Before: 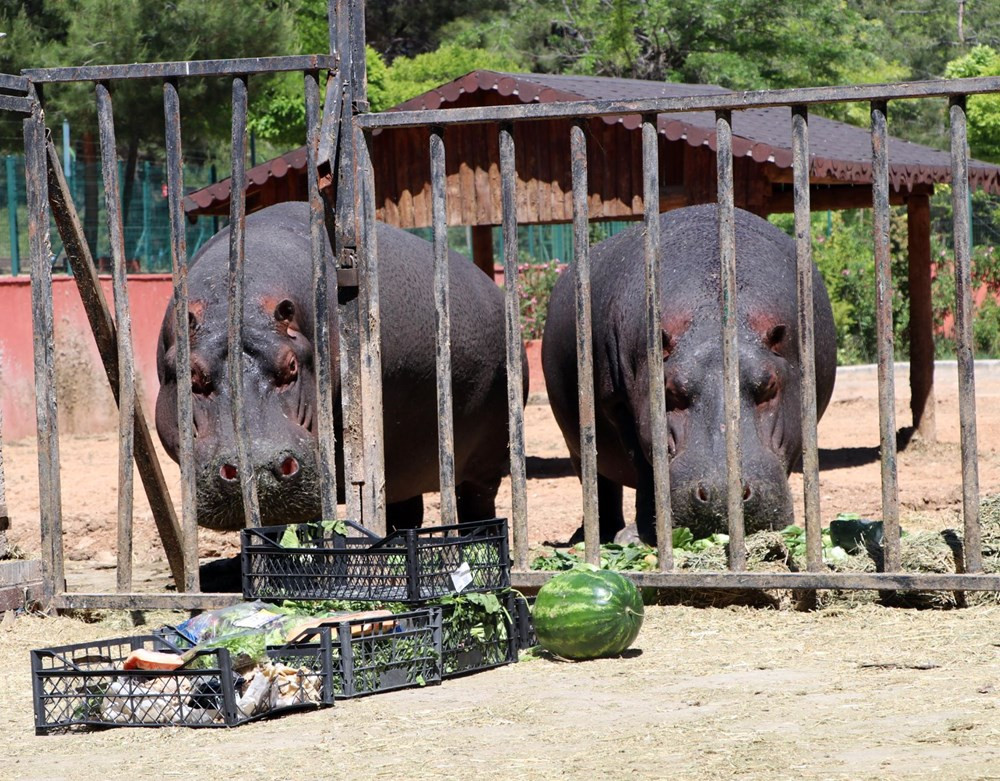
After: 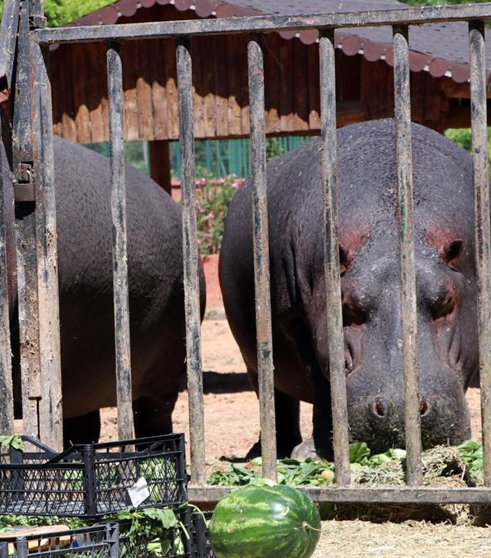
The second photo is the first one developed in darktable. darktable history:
crop: left 32.355%, top 10.967%, right 18.461%, bottom 17.572%
